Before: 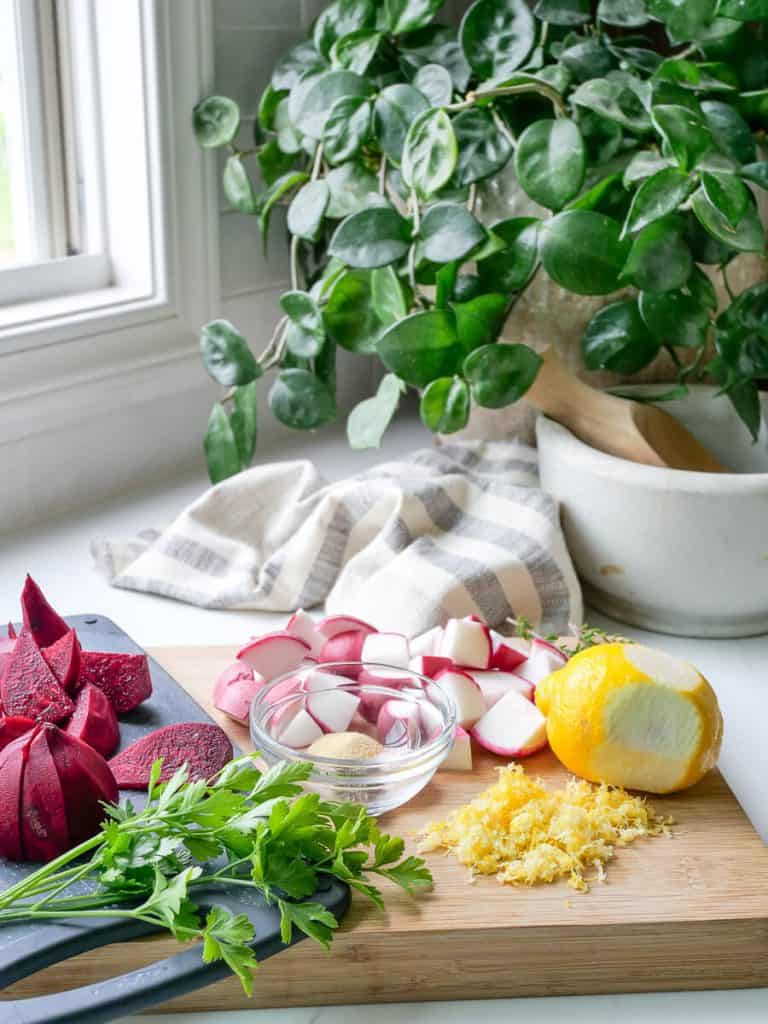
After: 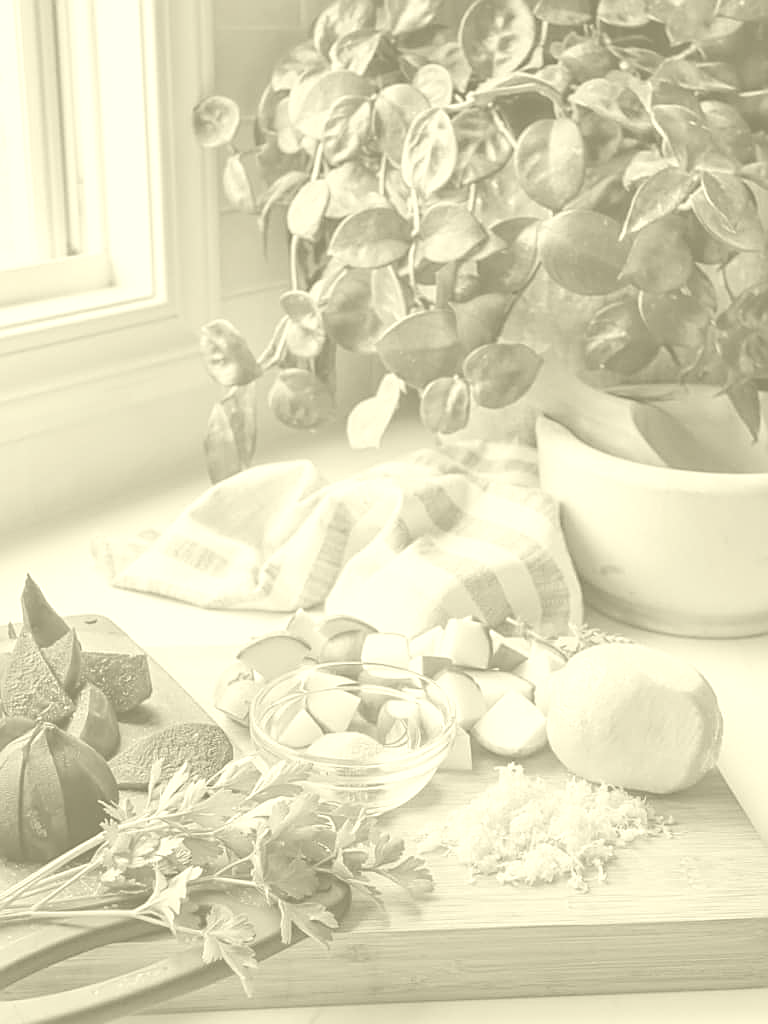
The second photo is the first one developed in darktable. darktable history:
colorize: hue 43.2°, saturation 40%, version 1
sharpen: on, module defaults
